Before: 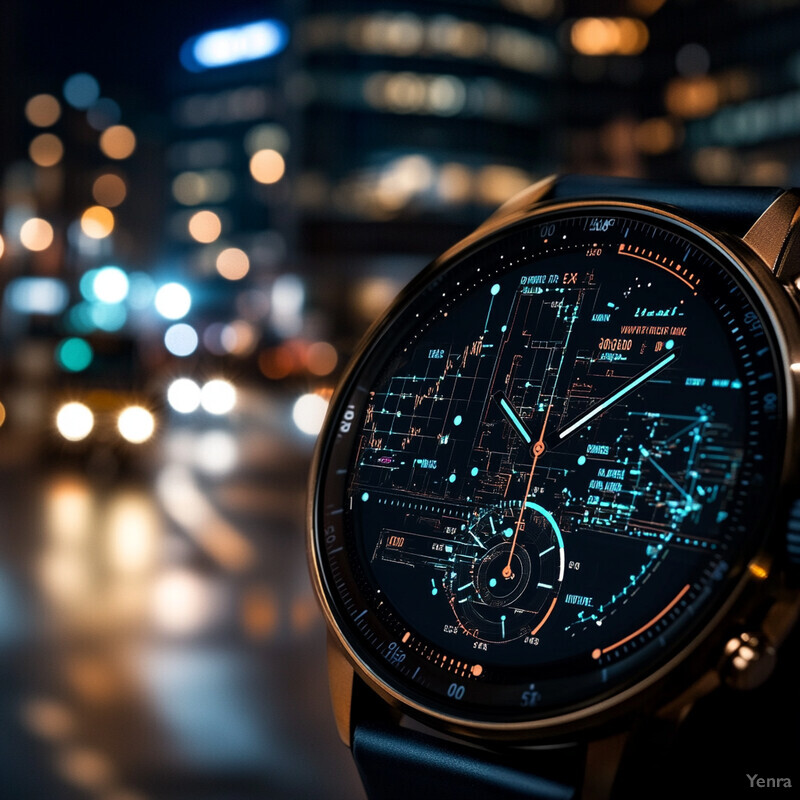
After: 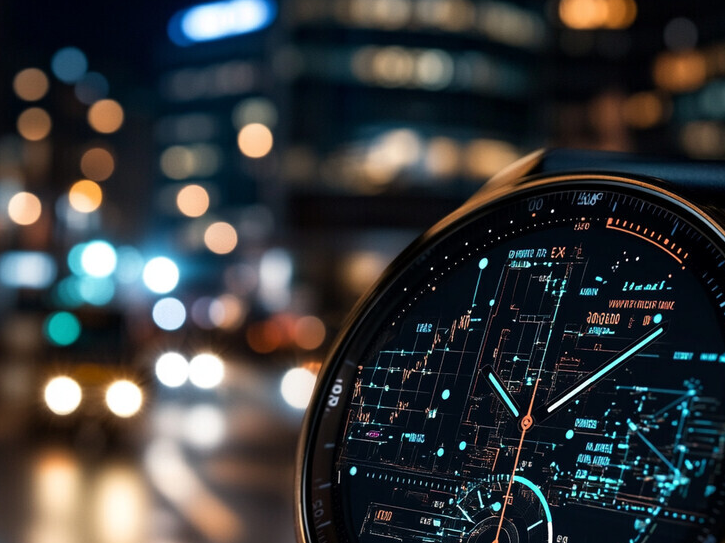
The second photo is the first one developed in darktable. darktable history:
crop: left 1.619%, top 3.373%, right 7.756%, bottom 28.512%
